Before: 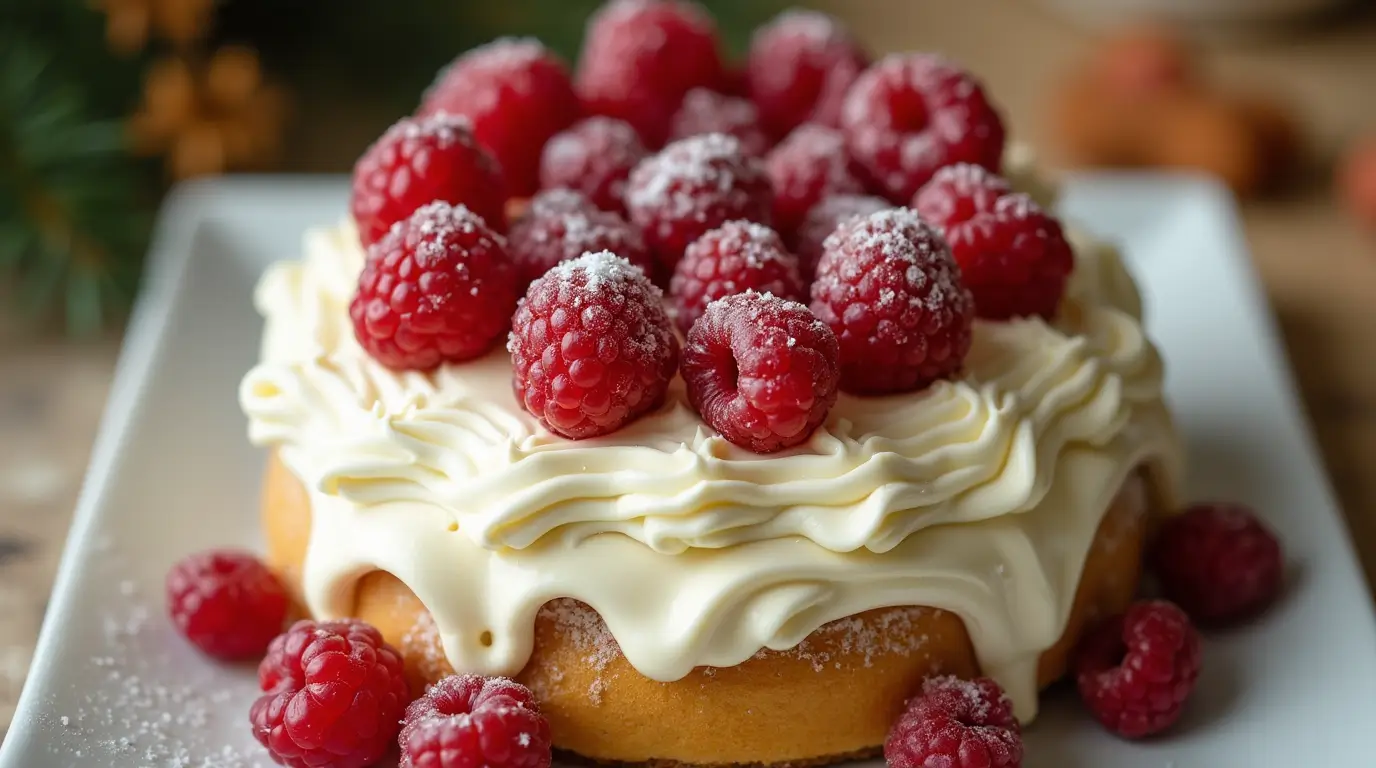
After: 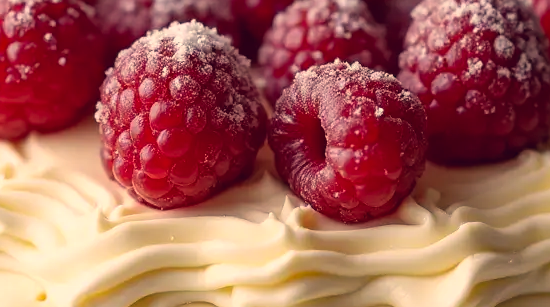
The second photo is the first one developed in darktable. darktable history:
crop: left 30%, top 30%, right 30%, bottom 30%
contrast brightness saturation: brightness -0.02, saturation 0.35
color correction: highlights a* 19.59, highlights b* 27.49, shadows a* 3.46, shadows b* -17.28, saturation 0.73
